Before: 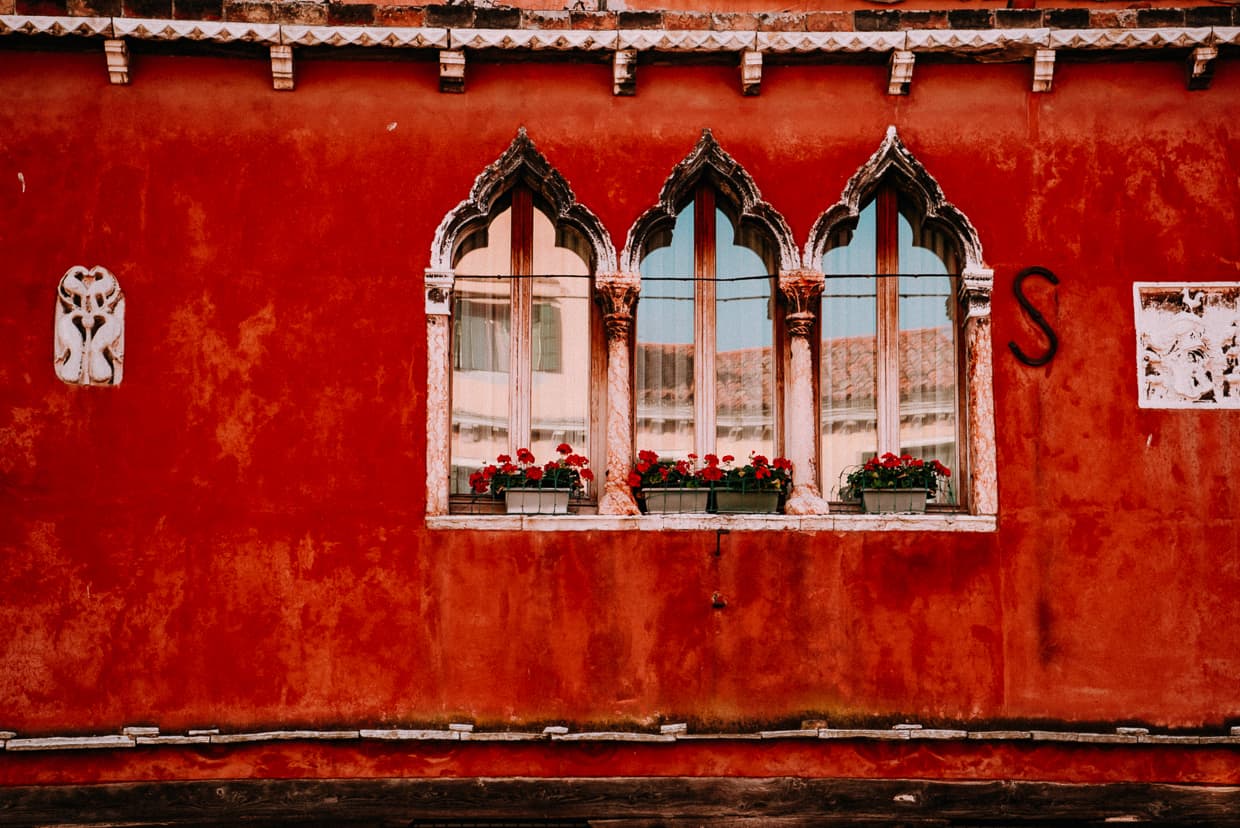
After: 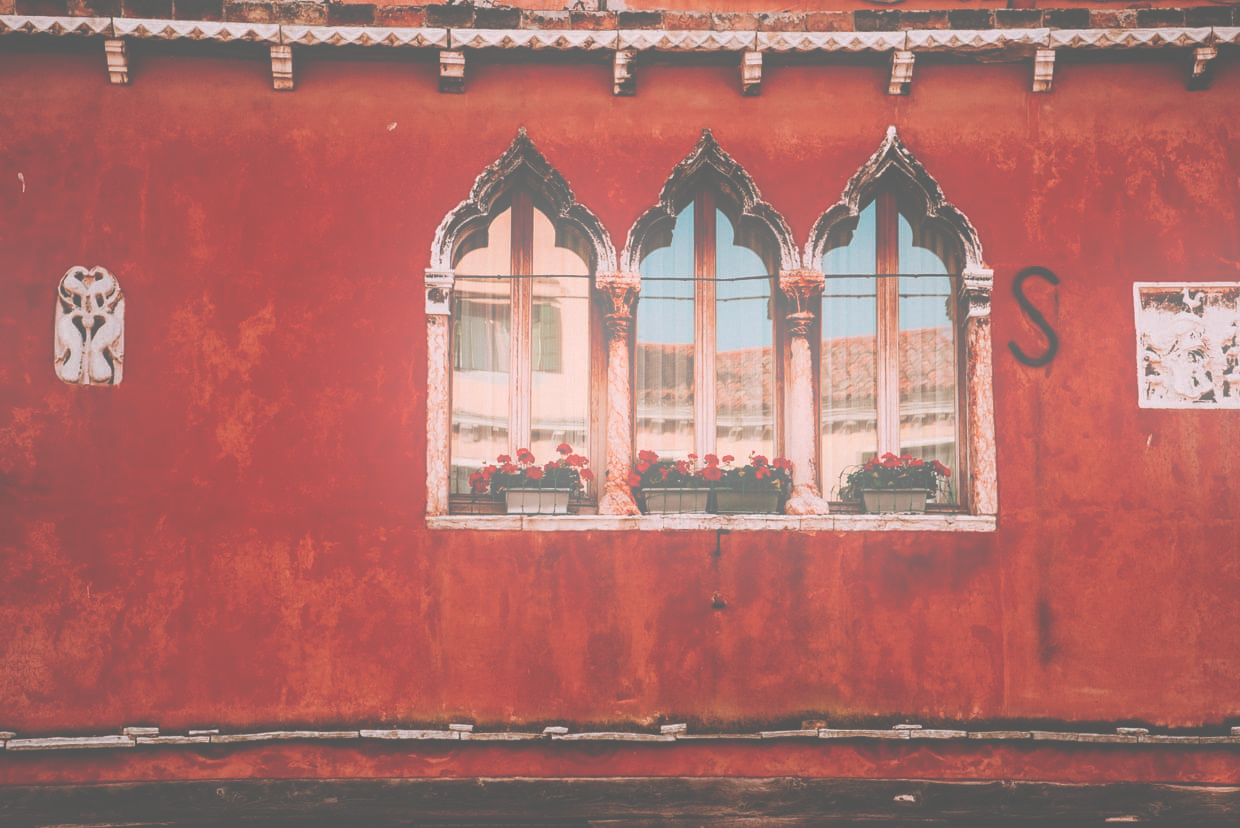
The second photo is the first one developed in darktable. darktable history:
exposure: black level correction -0.087, compensate highlight preservation false
bloom: on, module defaults
